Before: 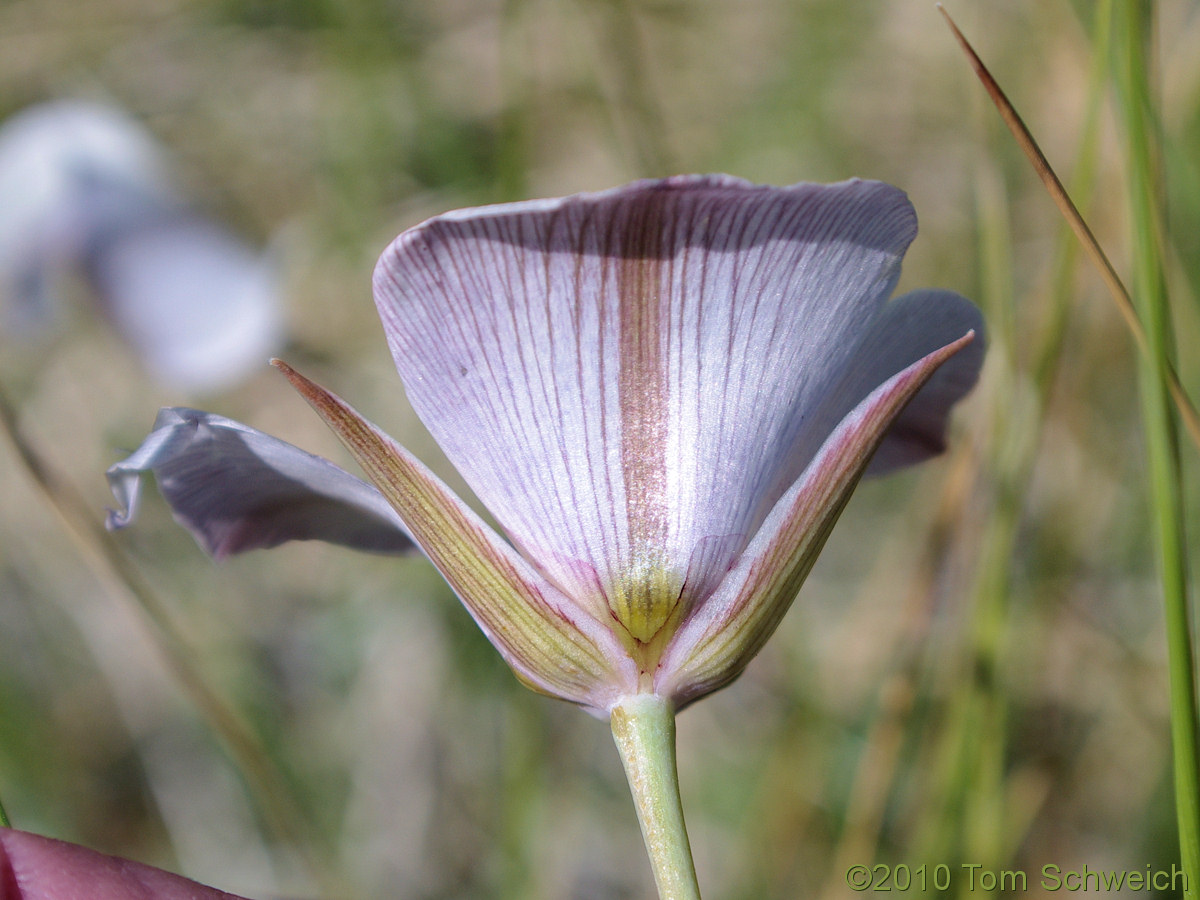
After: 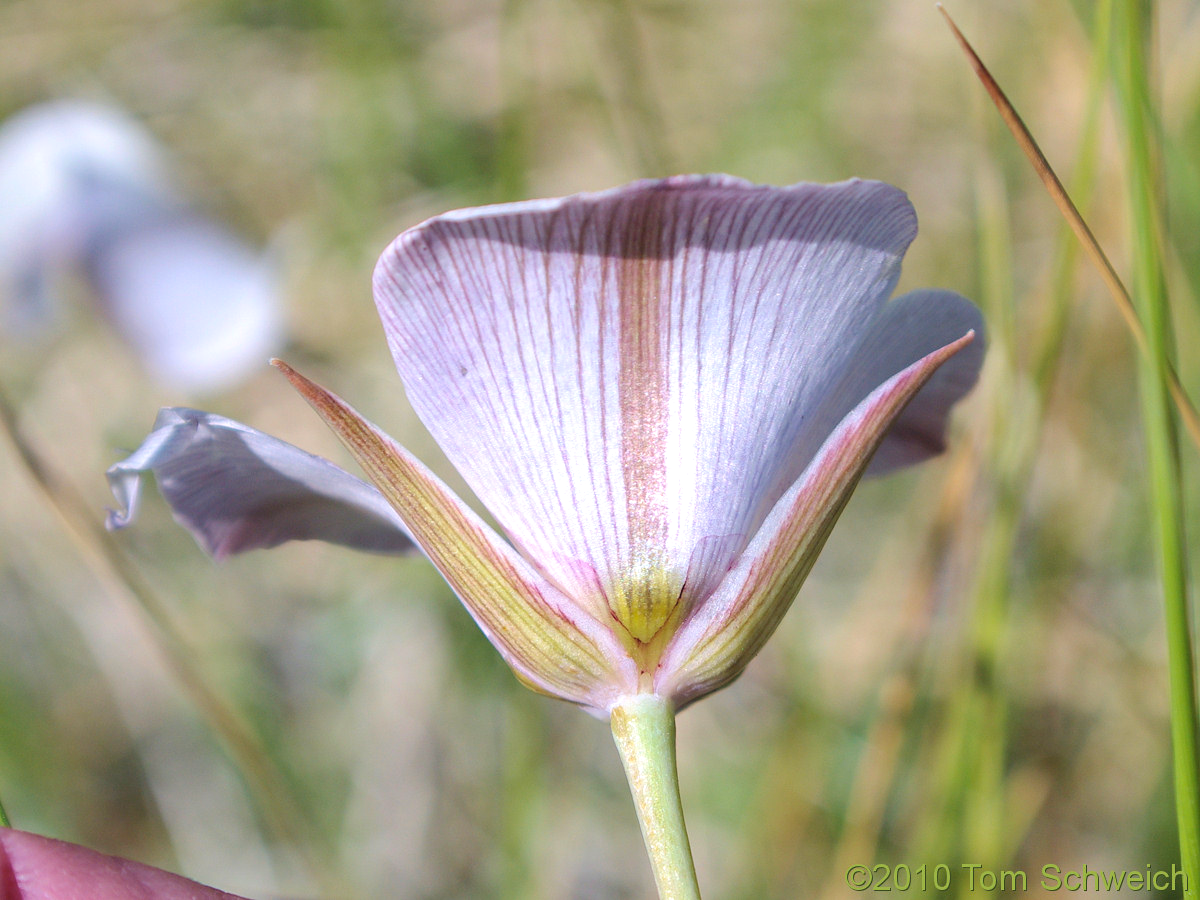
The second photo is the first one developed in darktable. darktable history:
contrast brightness saturation: contrast -0.1, brightness 0.05, saturation 0.08
exposure: exposure 0.564 EV, compensate highlight preservation false
